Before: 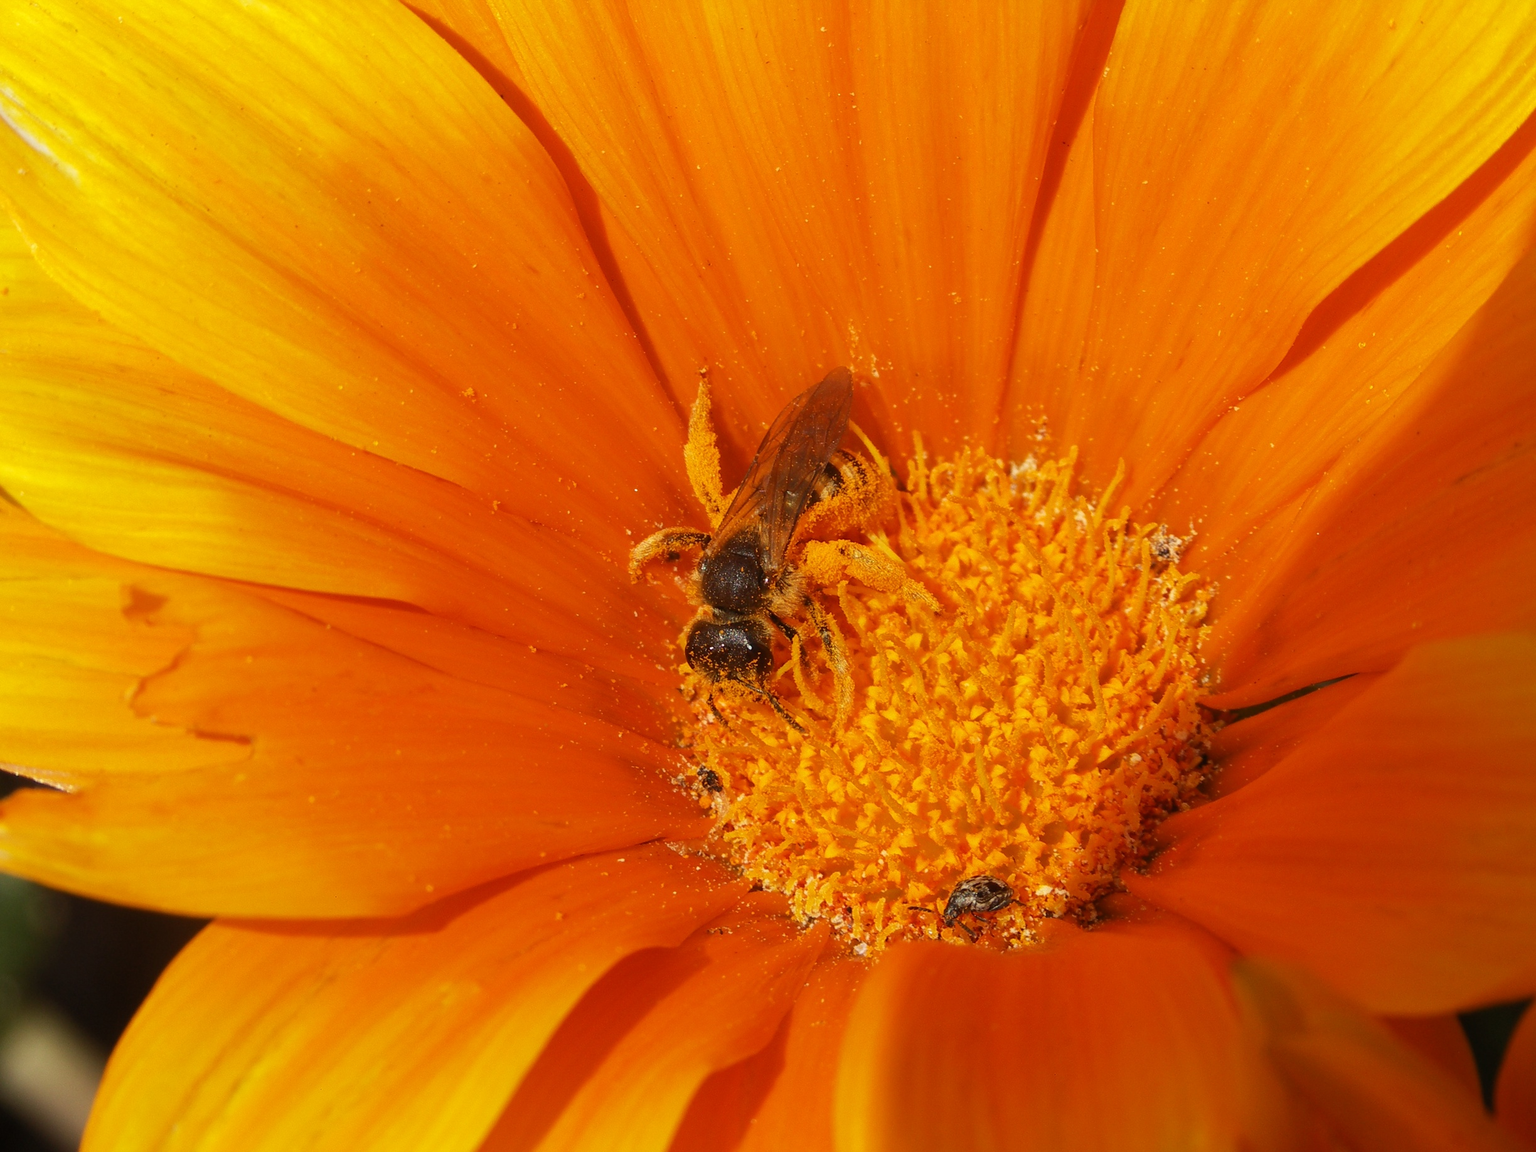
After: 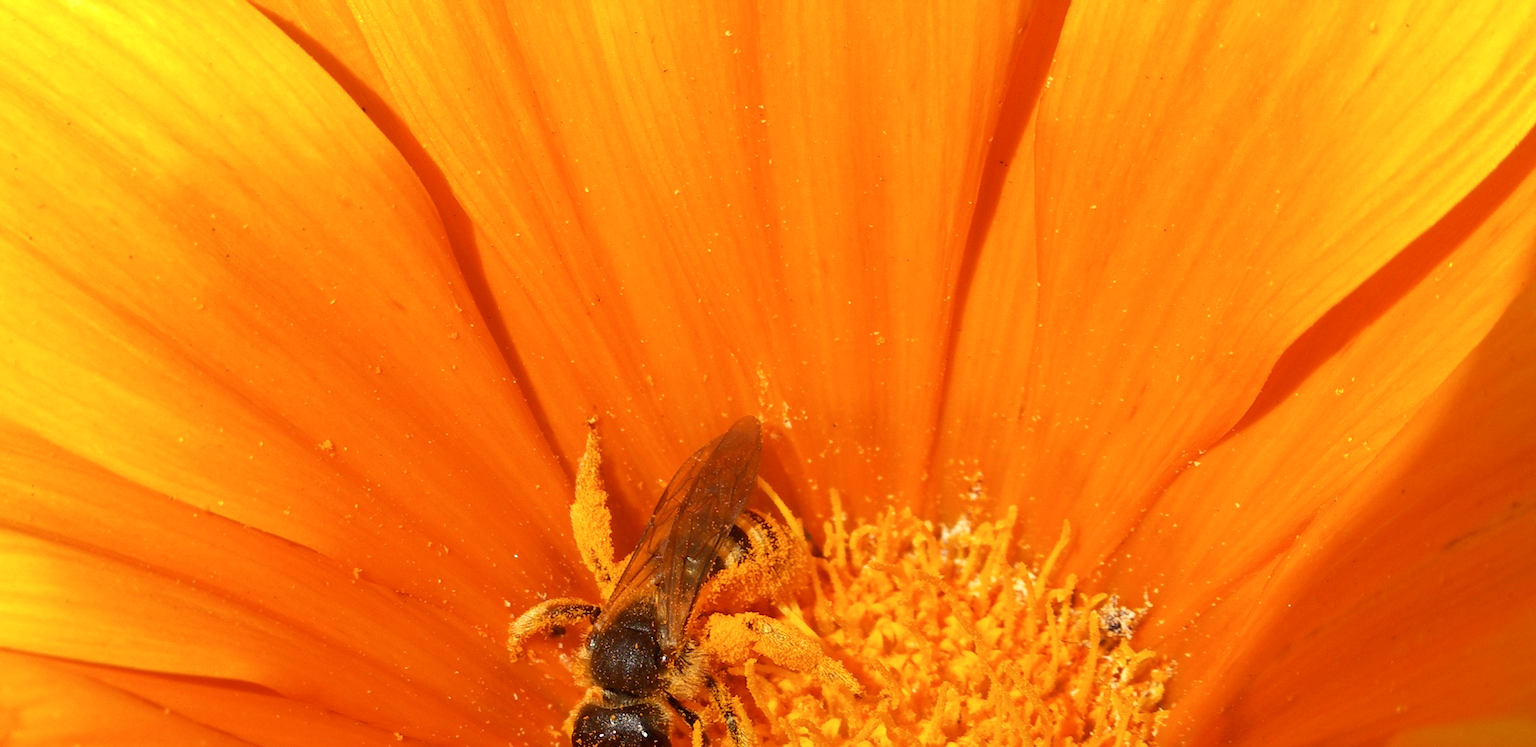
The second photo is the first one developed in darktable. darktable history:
contrast brightness saturation: saturation -0.05
crop and rotate: left 11.812%, bottom 42.776%
exposure: black level correction 0.003, exposure 0.383 EV, compensate highlight preservation false
